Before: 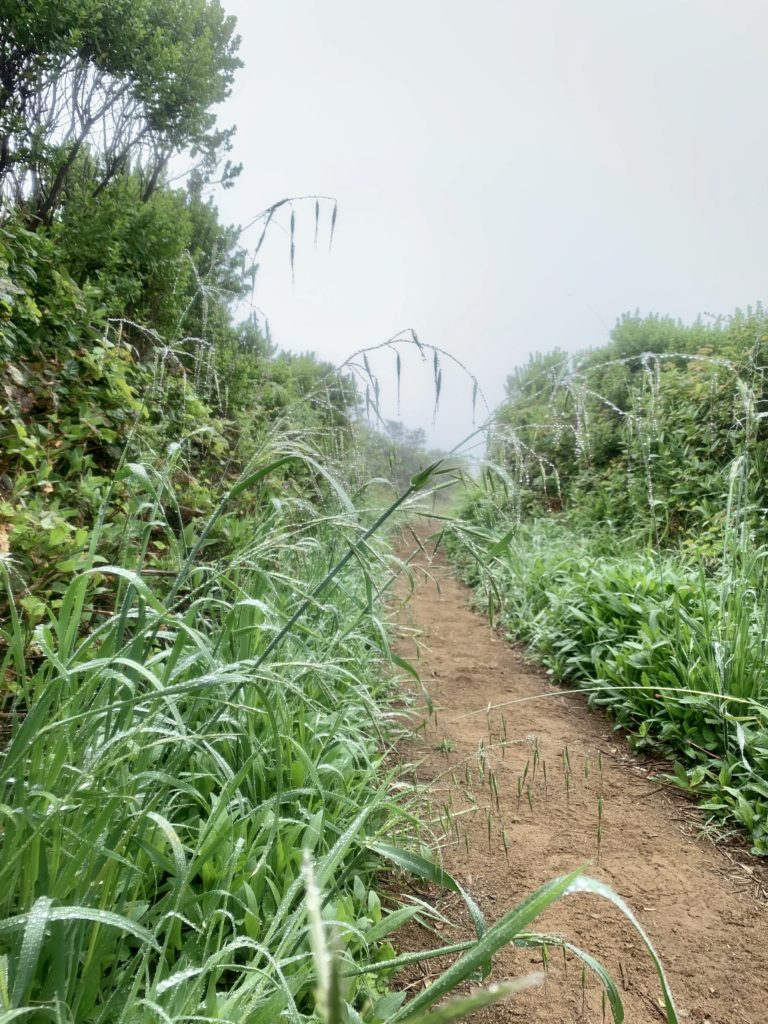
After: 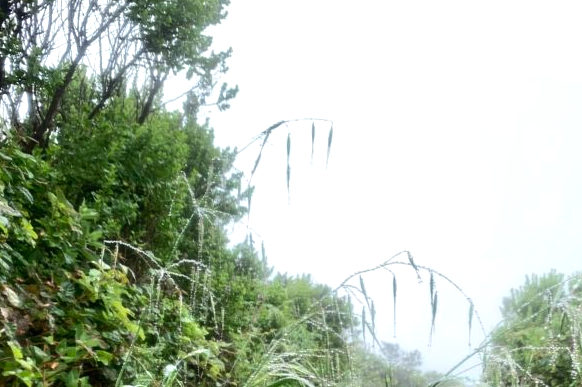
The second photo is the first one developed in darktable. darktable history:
tone equalizer: -8 EV -0.413 EV, -7 EV -0.384 EV, -6 EV -0.321 EV, -5 EV -0.235 EV, -3 EV 0.203 EV, -2 EV 0.329 EV, -1 EV 0.405 EV, +0 EV 0.394 EV, edges refinement/feathering 500, mask exposure compensation -1.57 EV, preserve details no
local contrast: mode bilateral grid, contrast 100, coarseness 99, detail 90%, midtone range 0.2
crop: left 0.555%, top 7.639%, right 23.618%, bottom 53.905%
